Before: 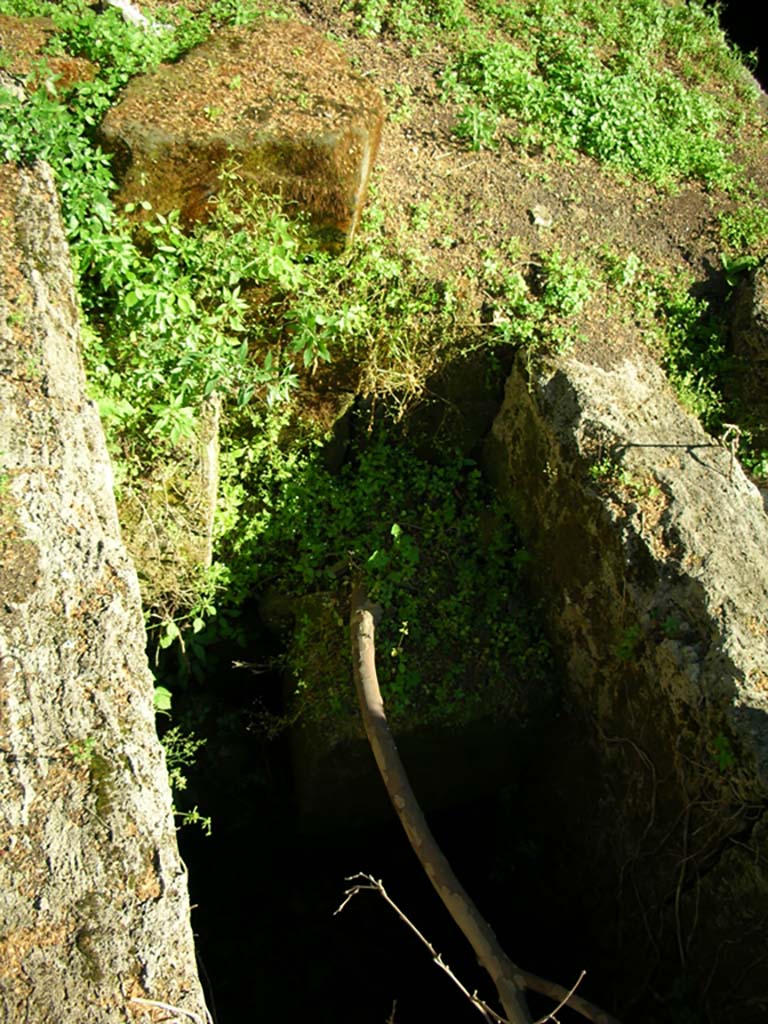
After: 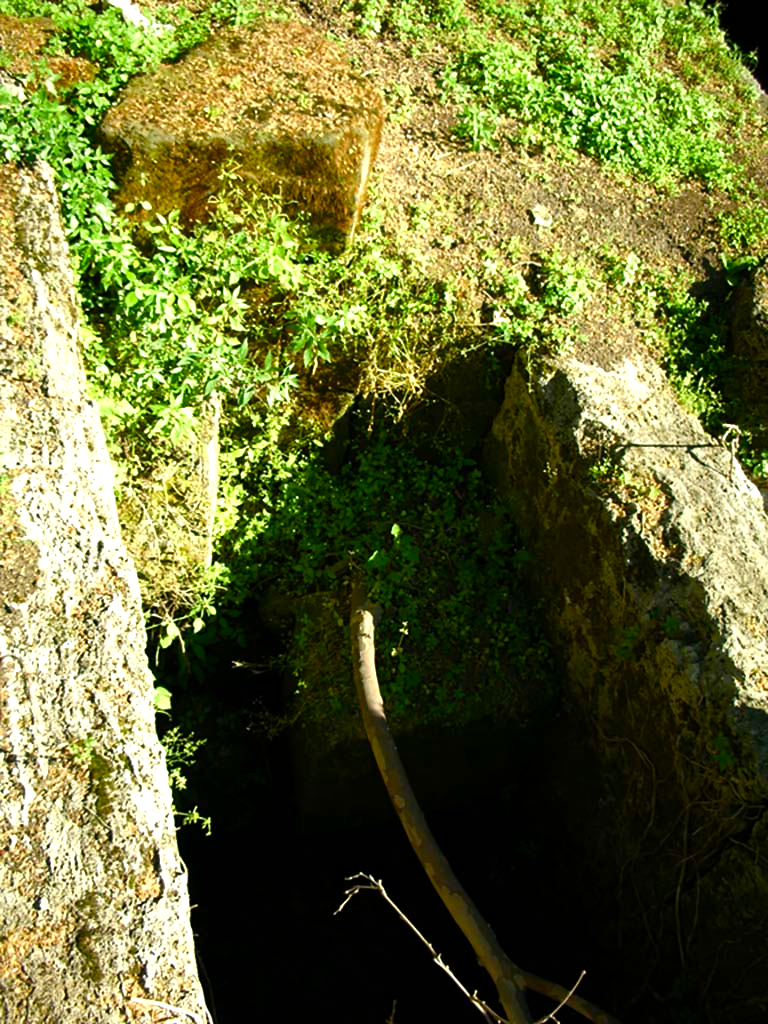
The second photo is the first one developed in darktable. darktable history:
color balance rgb: shadows lift › chroma 0.767%, shadows lift › hue 110.33°, perceptual saturation grading › global saturation 20%, perceptual saturation grading › highlights -25.105%, perceptual saturation grading › shadows 50.068%, perceptual brilliance grading › highlights 15.38%, perceptual brilliance grading › shadows -14.262%
